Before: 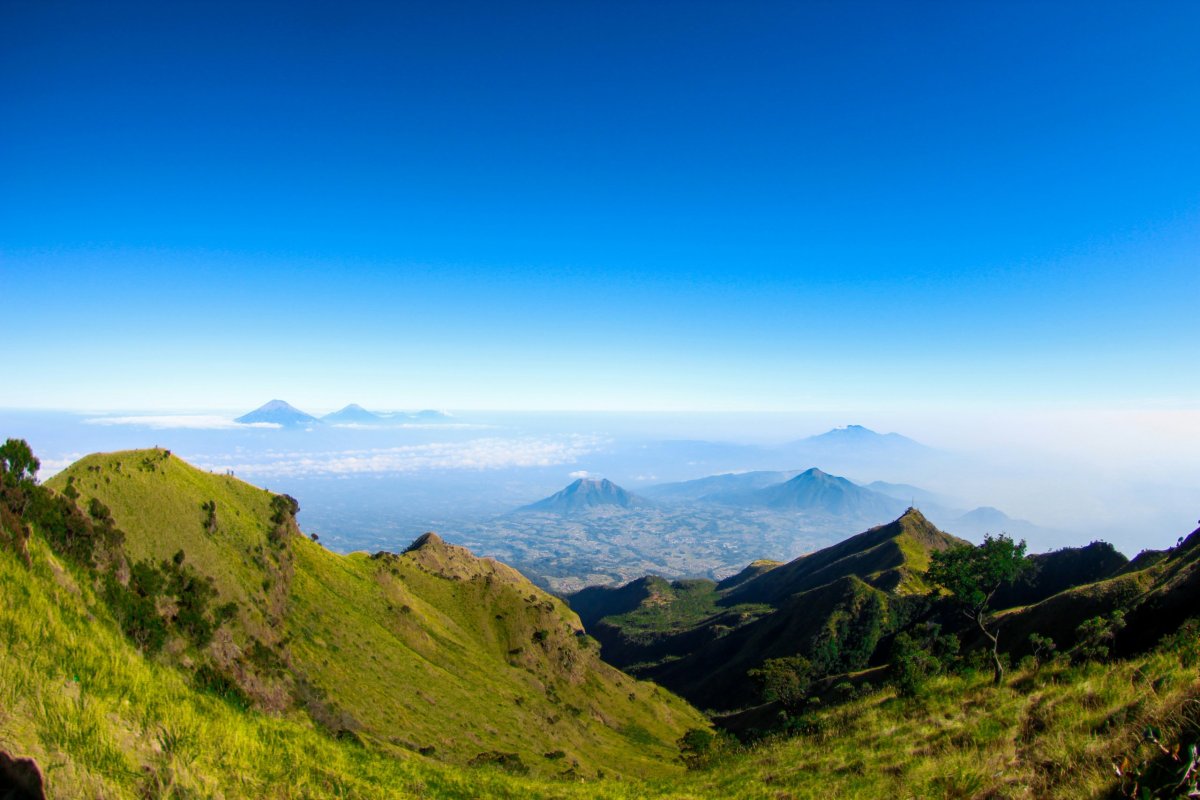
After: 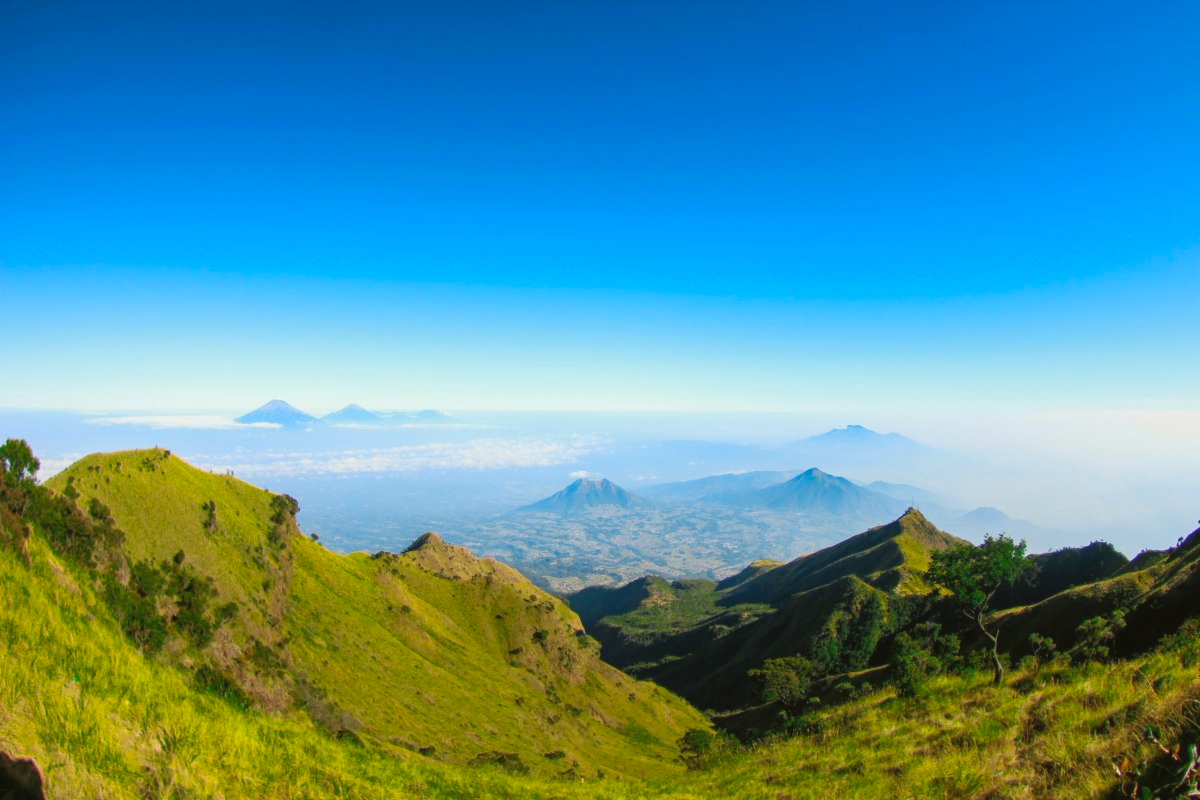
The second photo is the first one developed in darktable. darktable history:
color balance: mode lift, gamma, gain (sRGB), lift [1.04, 1, 1, 0.97], gamma [1.01, 1, 1, 0.97], gain [0.96, 1, 1, 0.97]
contrast brightness saturation: brightness 0.09, saturation 0.19
